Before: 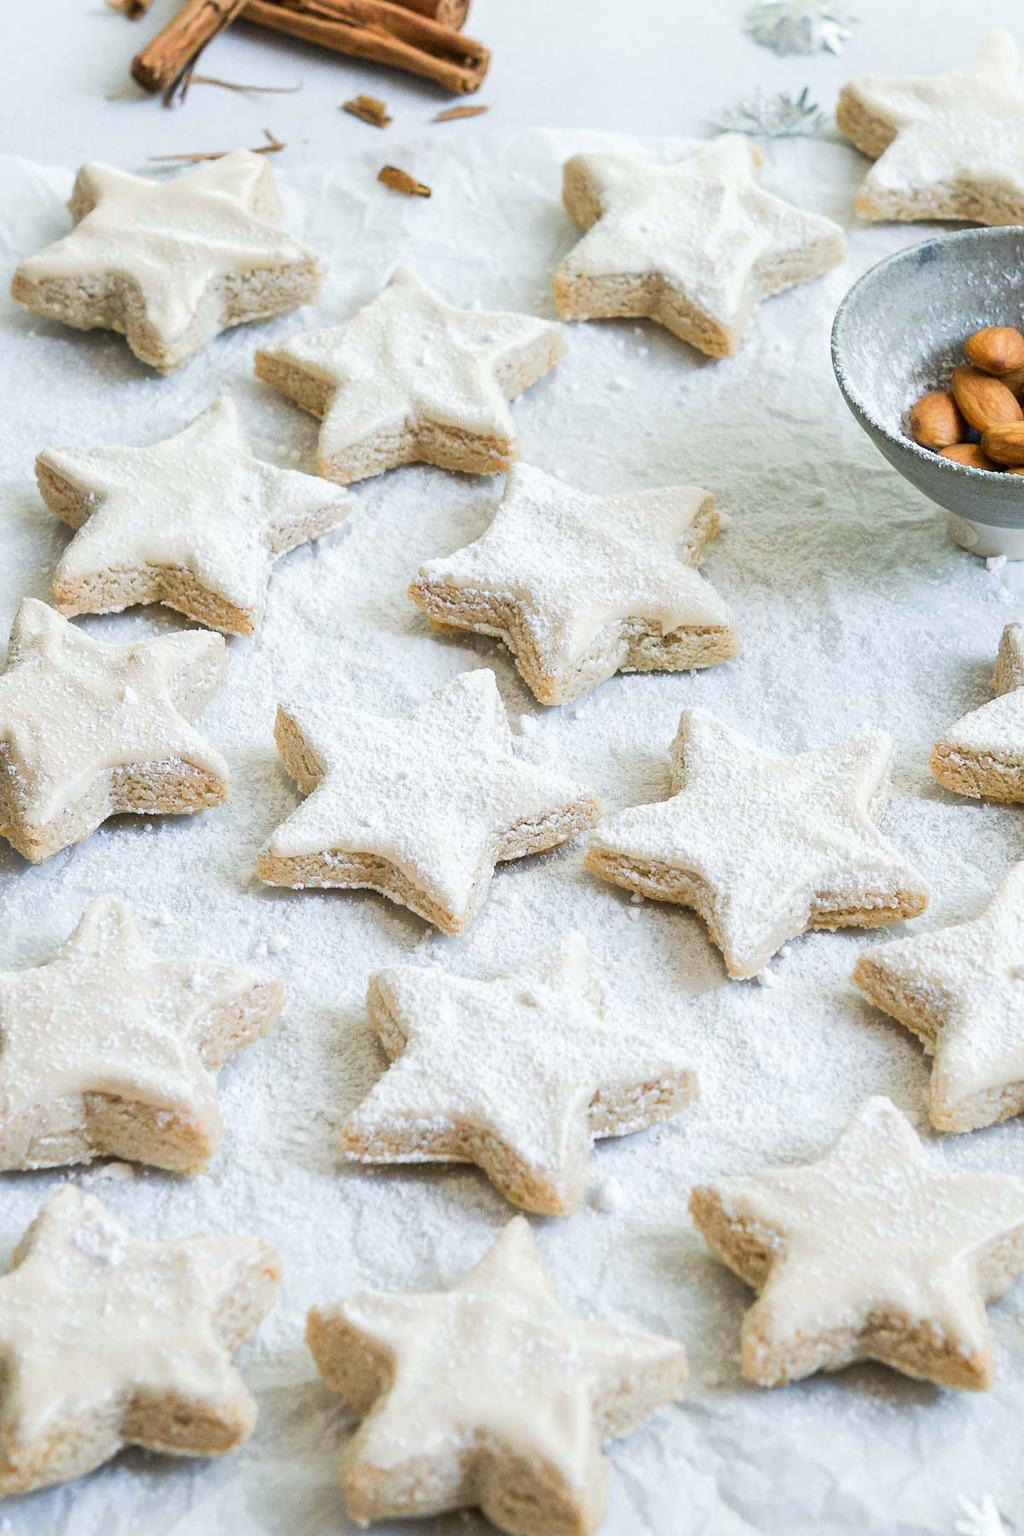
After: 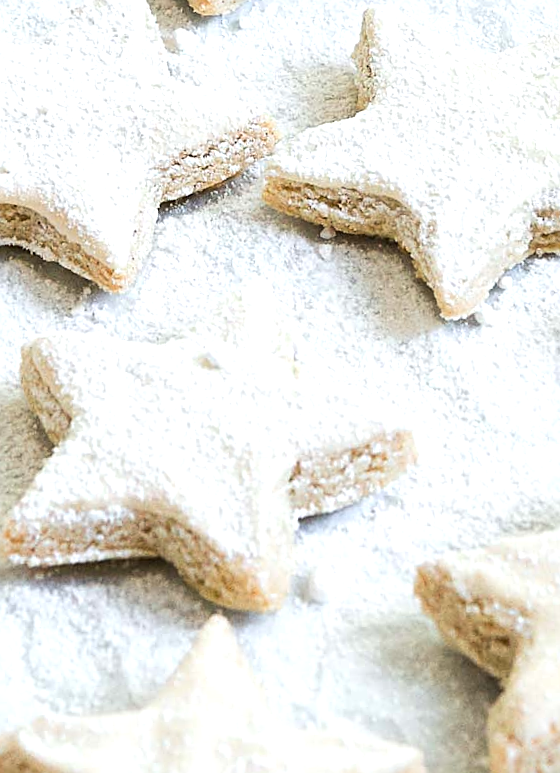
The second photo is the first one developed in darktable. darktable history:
tone equalizer: -8 EV -0.417 EV, -7 EV -0.389 EV, -6 EV -0.333 EV, -5 EV -0.222 EV, -3 EV 0.222 EV, -2 EV 0.333 EV, -1 EV 0.389 EV, +0 EV 0.417 EV, edges refinement/feathering 500, mask exposure compensation -1.57 EV, preserve details no
crop: left 37.221%, top 45.169%, right 20.63%, bottom 13.777%
sharpen: on, module defaults
rotate and perspective: rotation -4.25°, automatic cropping off
